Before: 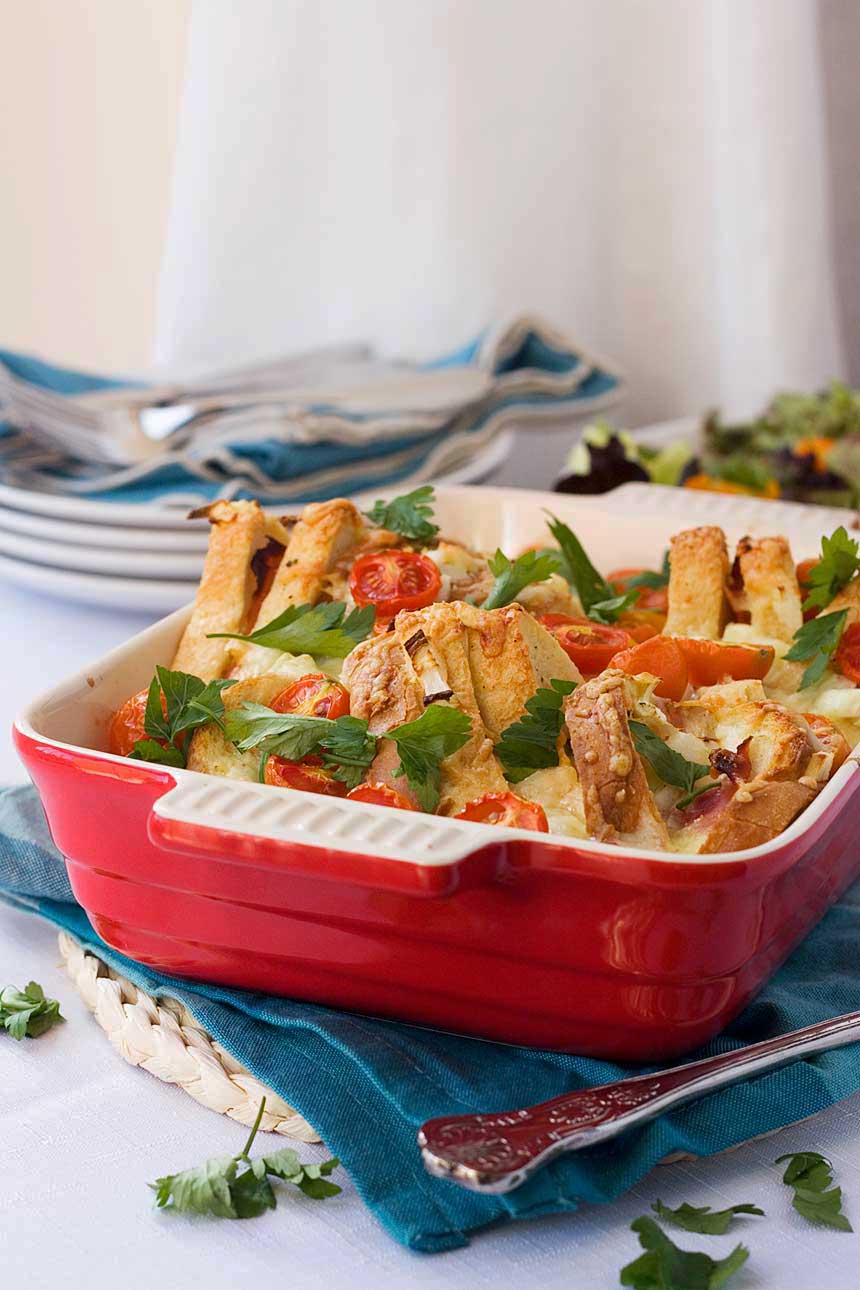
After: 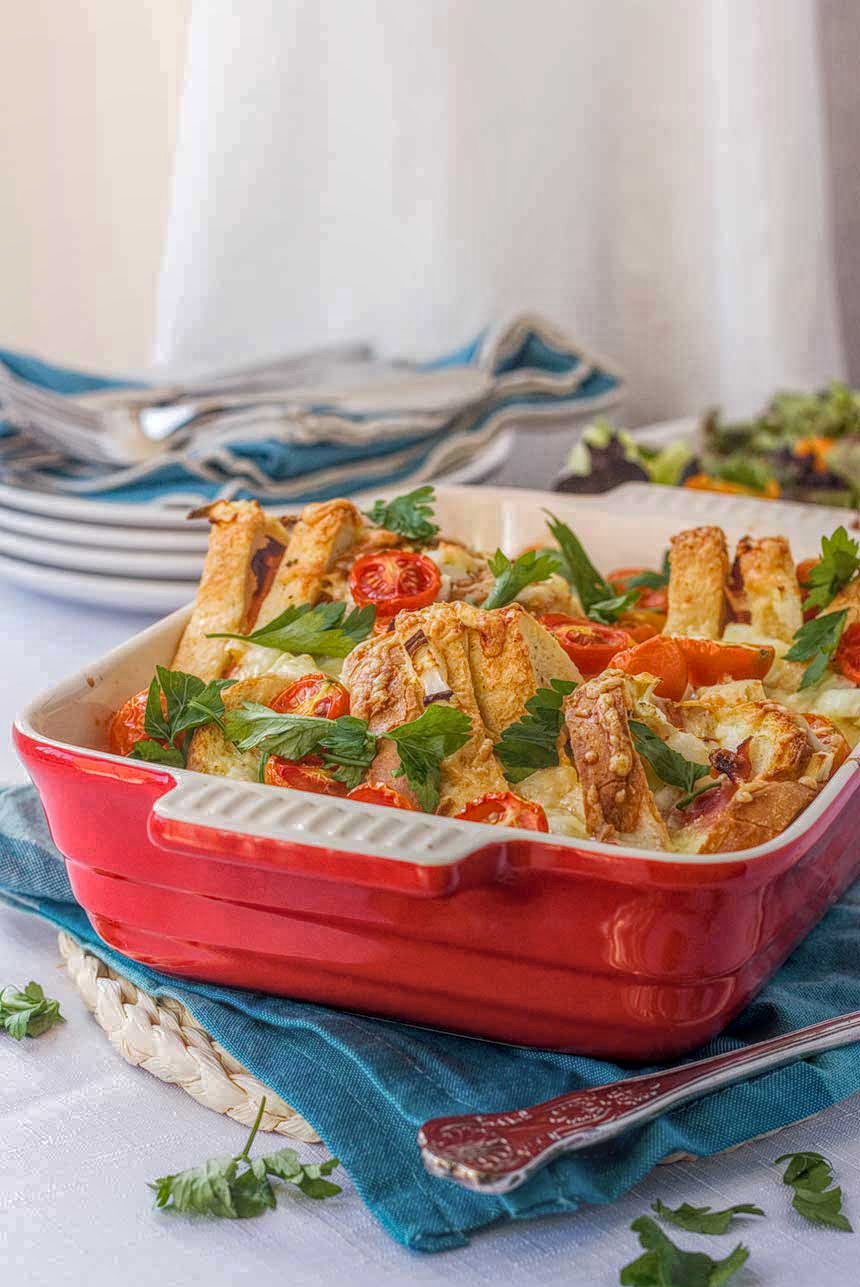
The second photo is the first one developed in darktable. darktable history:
local contrast: highlights 20%, shadows 30%, detail 200%, midtone range 0.2
exposure: compensate highlight preservation false
crop: top 0.05%, bottom 0.098%
